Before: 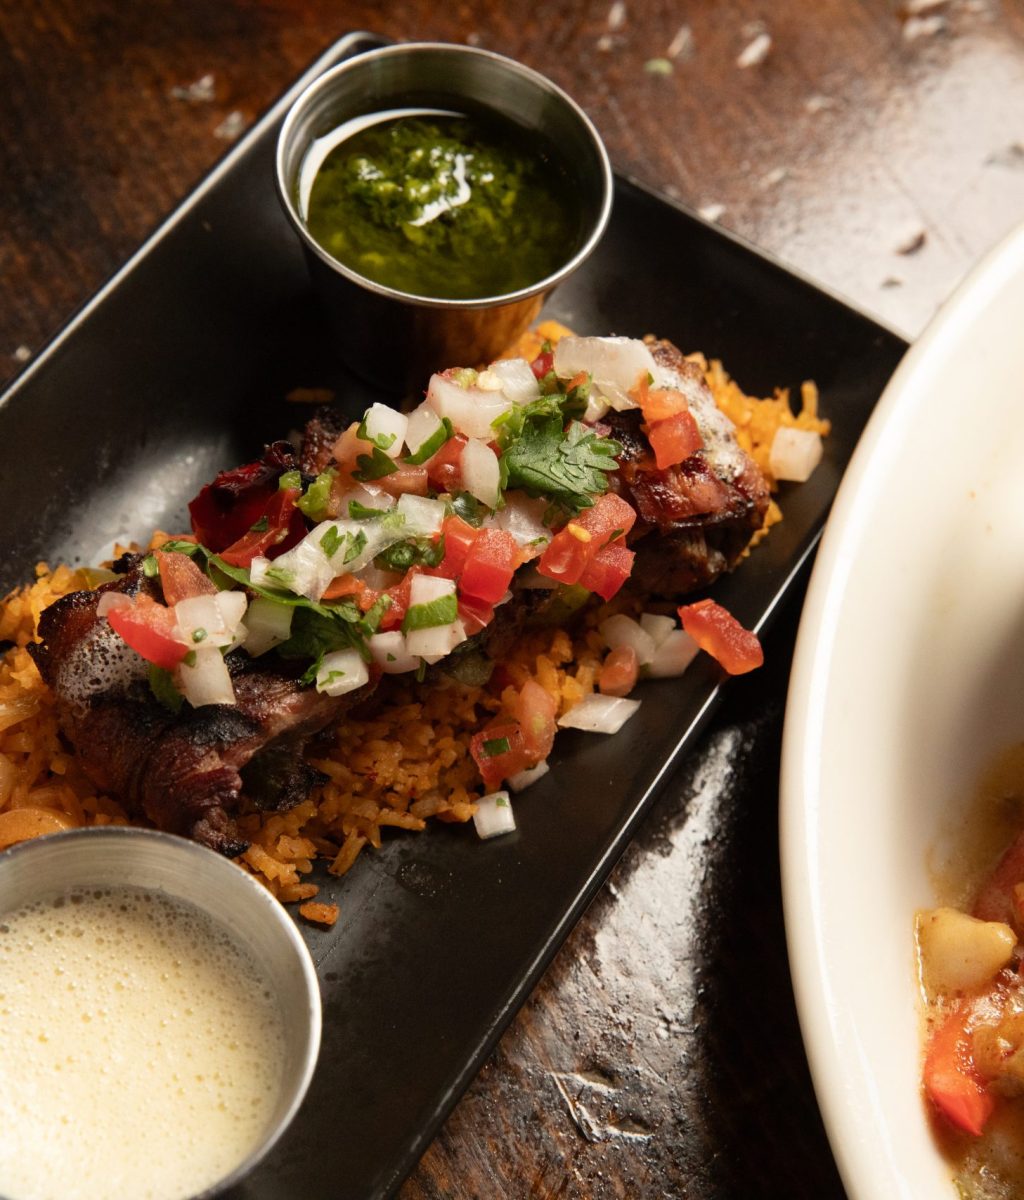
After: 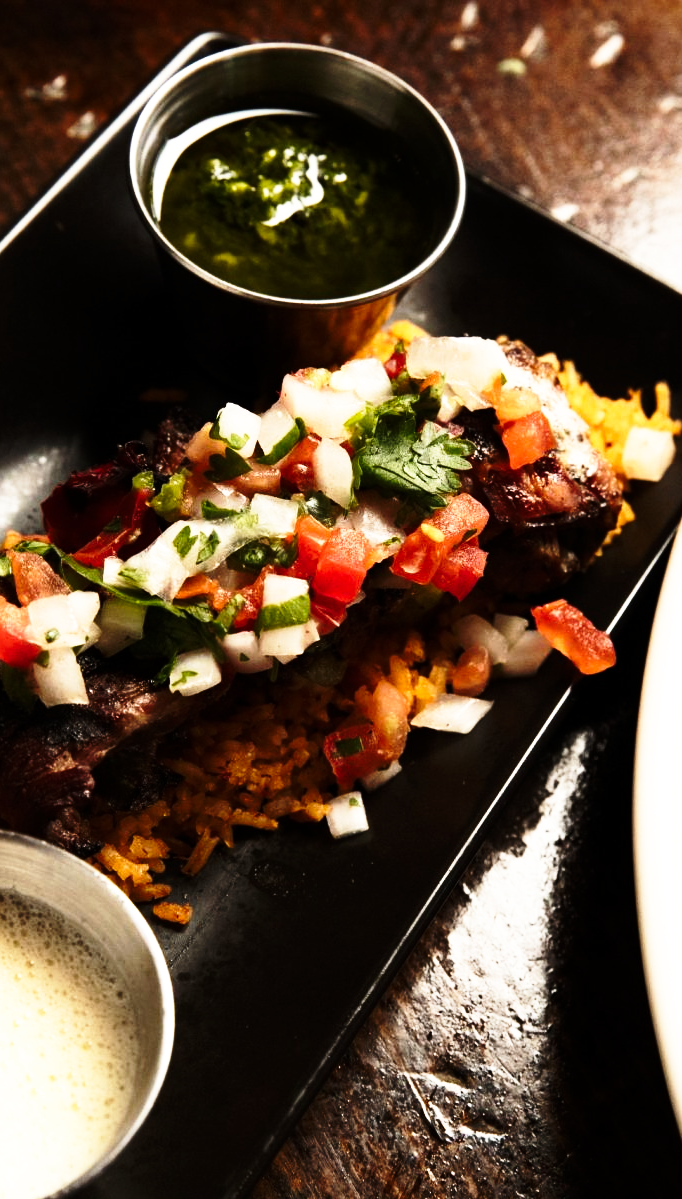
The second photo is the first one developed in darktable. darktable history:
exposure: black level correction 0, exposure -0.766 EV, compensate highlight preservation false
base curve: curves: ch0 [(0, 0) (0.026, 0.03) (0.109, 0.232) (0.351, 0.748) (0.669, 0.968) (1, 1)], preserve colors none
crop and rotate: left 14.385%, right 18.948%
levels: mode automatic, black 0.023%, white 99.97%, levels [0.062, 0.494, 0.925]
tone equalizer: -8 EV -1.08 EV, -7 EV -1.01 EV, -6 EV -0.867 EV, -5 EV -0.578 EV, -3 EV 0.578 EV, -2 EV 0.867 EV, -1 EV 1.01 EV, +0 EV 1.08 EV, edges refinement/feathering 500, mask exposure compensation -1.57 EV, preserve details no
